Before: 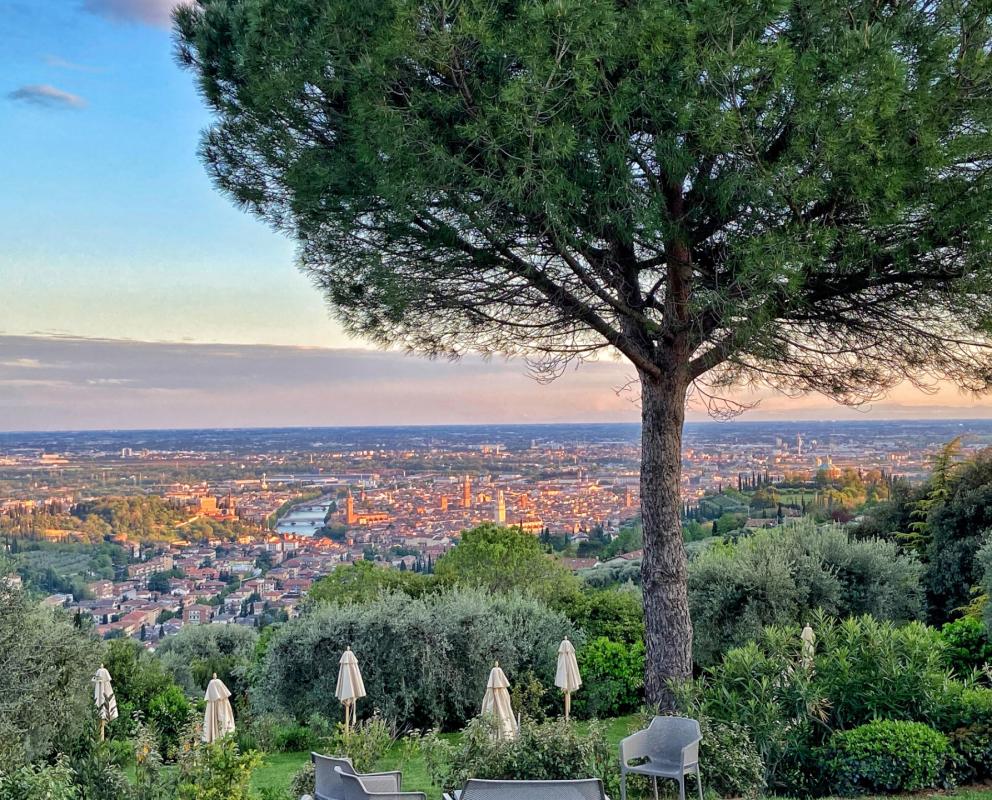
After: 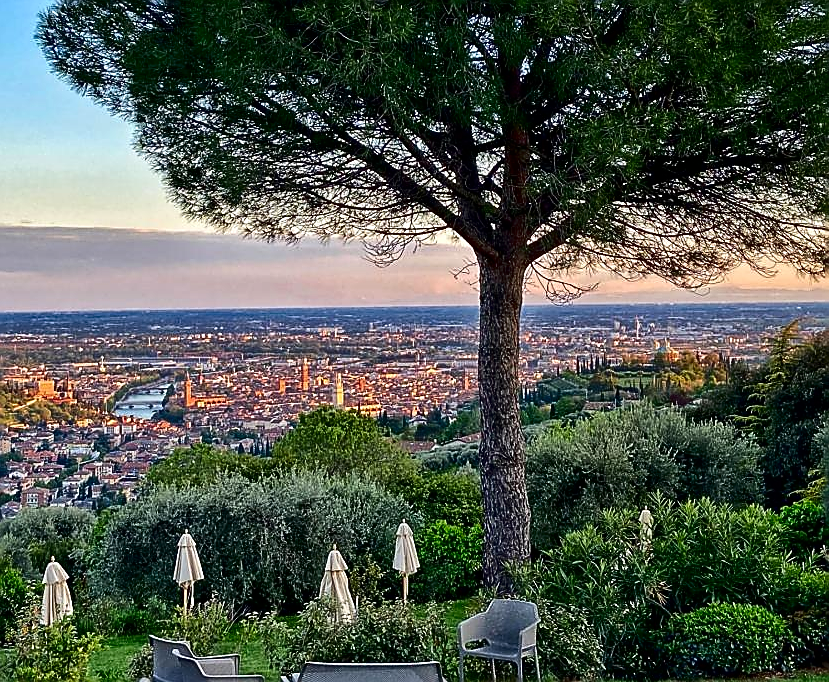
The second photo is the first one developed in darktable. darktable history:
crop: left 16.353%, top 14.677%
contrast brightness saturation: contrast 0.19, brightness -0.232, saturation 0.119
sharpen: radius 1.374, amount 1.234, threshold 0.631
